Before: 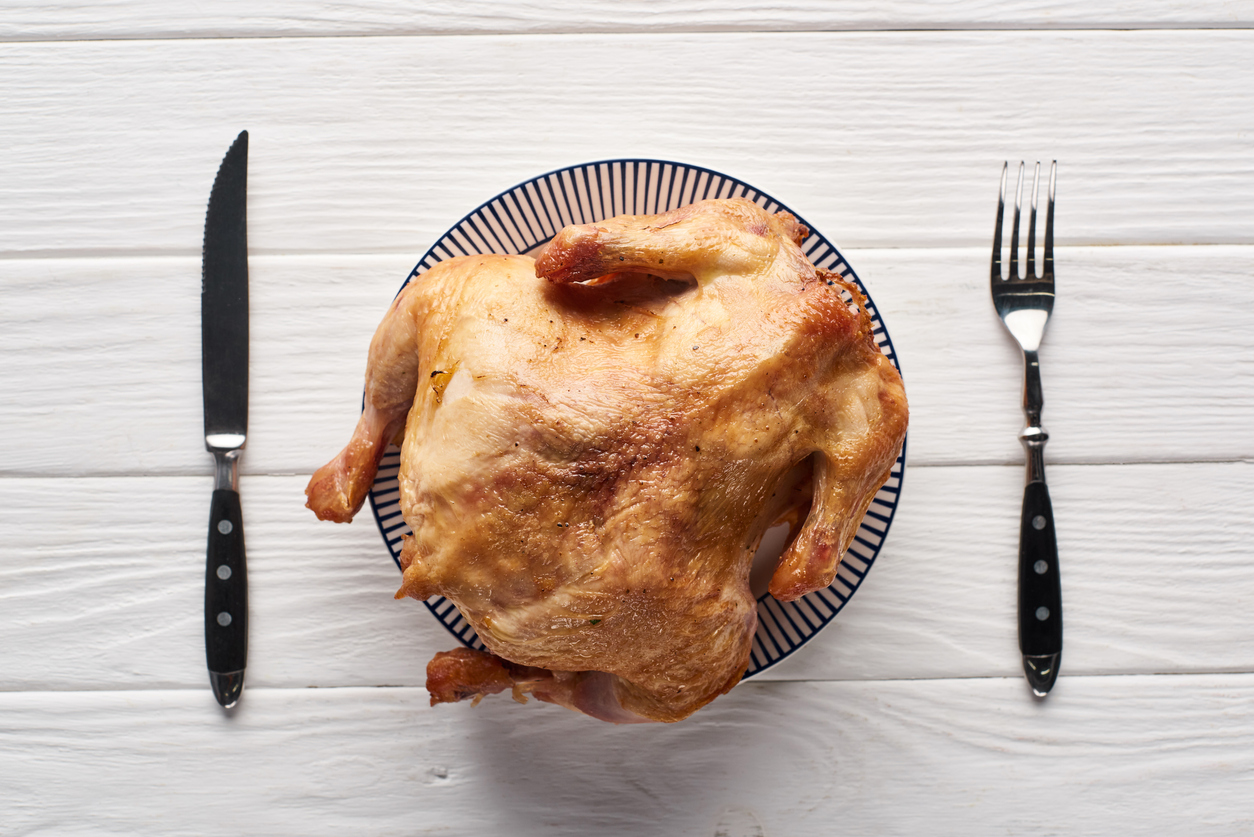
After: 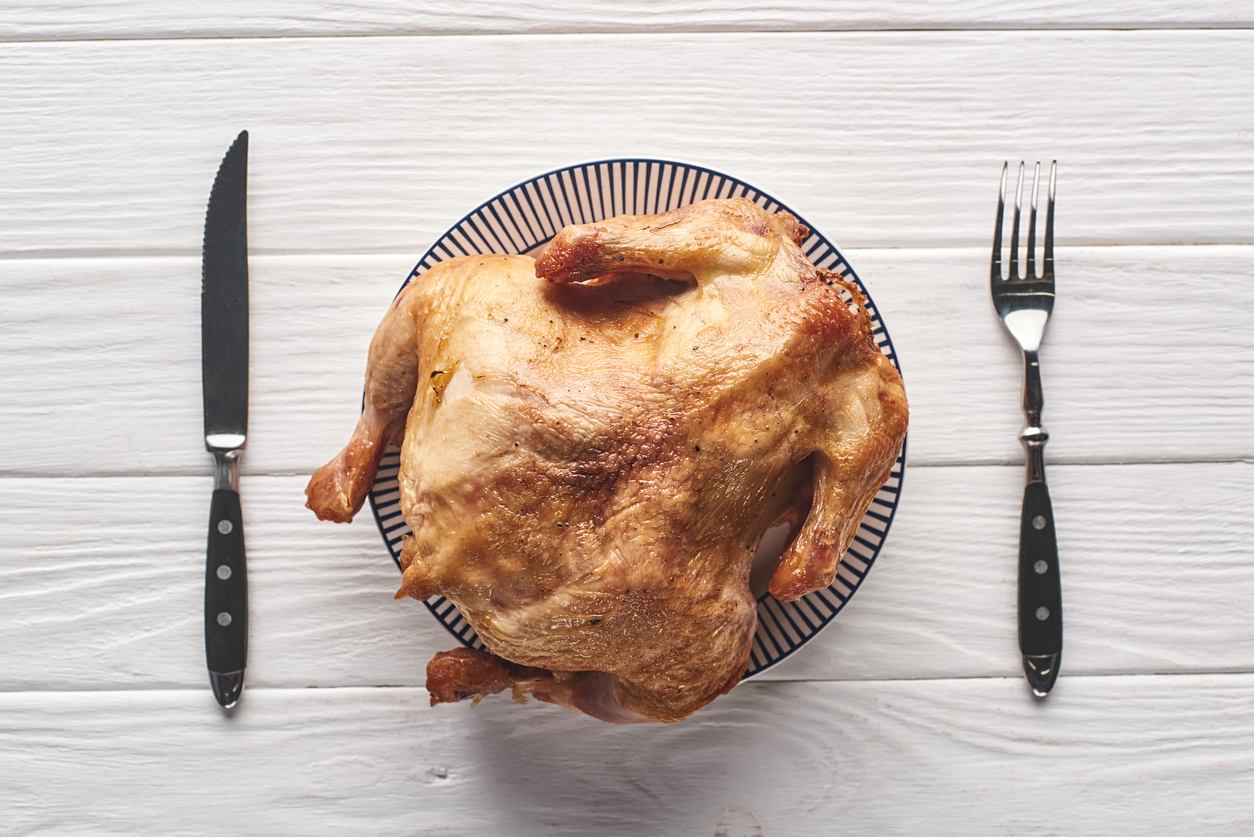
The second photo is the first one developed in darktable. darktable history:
sharpen: amount 0.207
exposure: black level correction -0.016, compensate highlight preservation false
local contrast: on, module defaults
